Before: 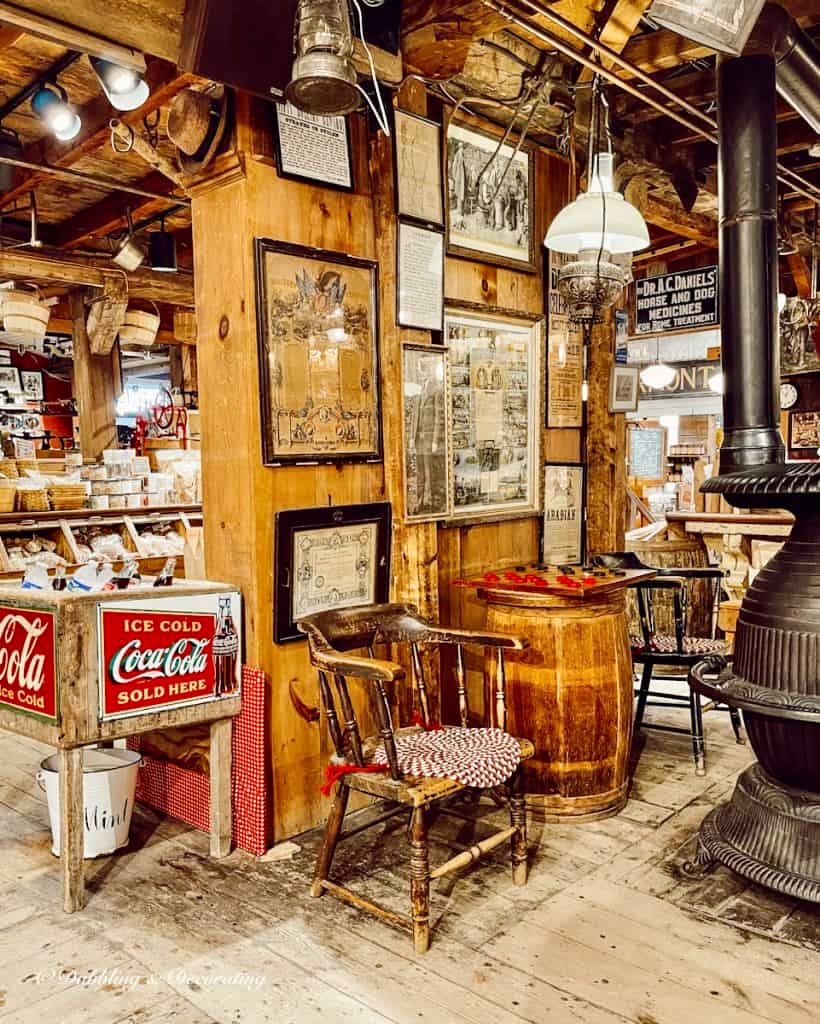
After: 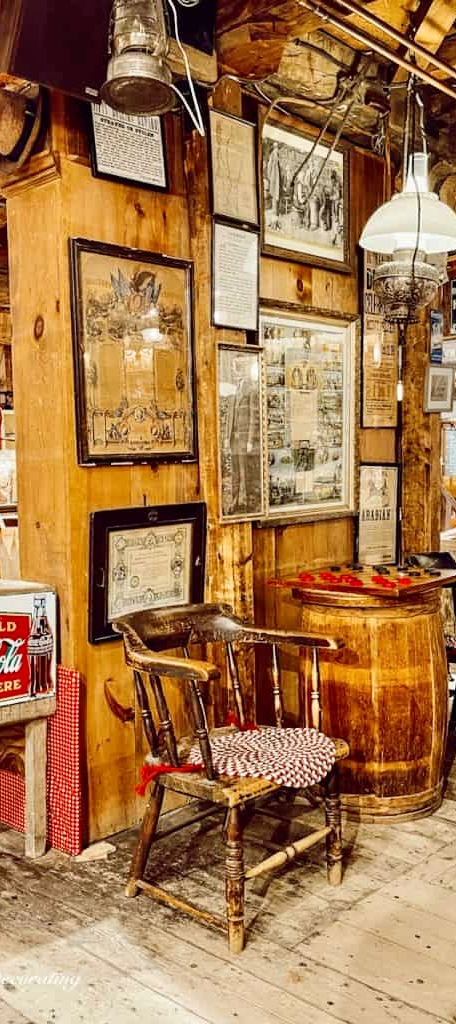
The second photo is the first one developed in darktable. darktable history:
shadows and highlights: shadows 31.36, highlights 1.54, soften with gaussian
crop and rotate: left 22.658%, right 21.613%
